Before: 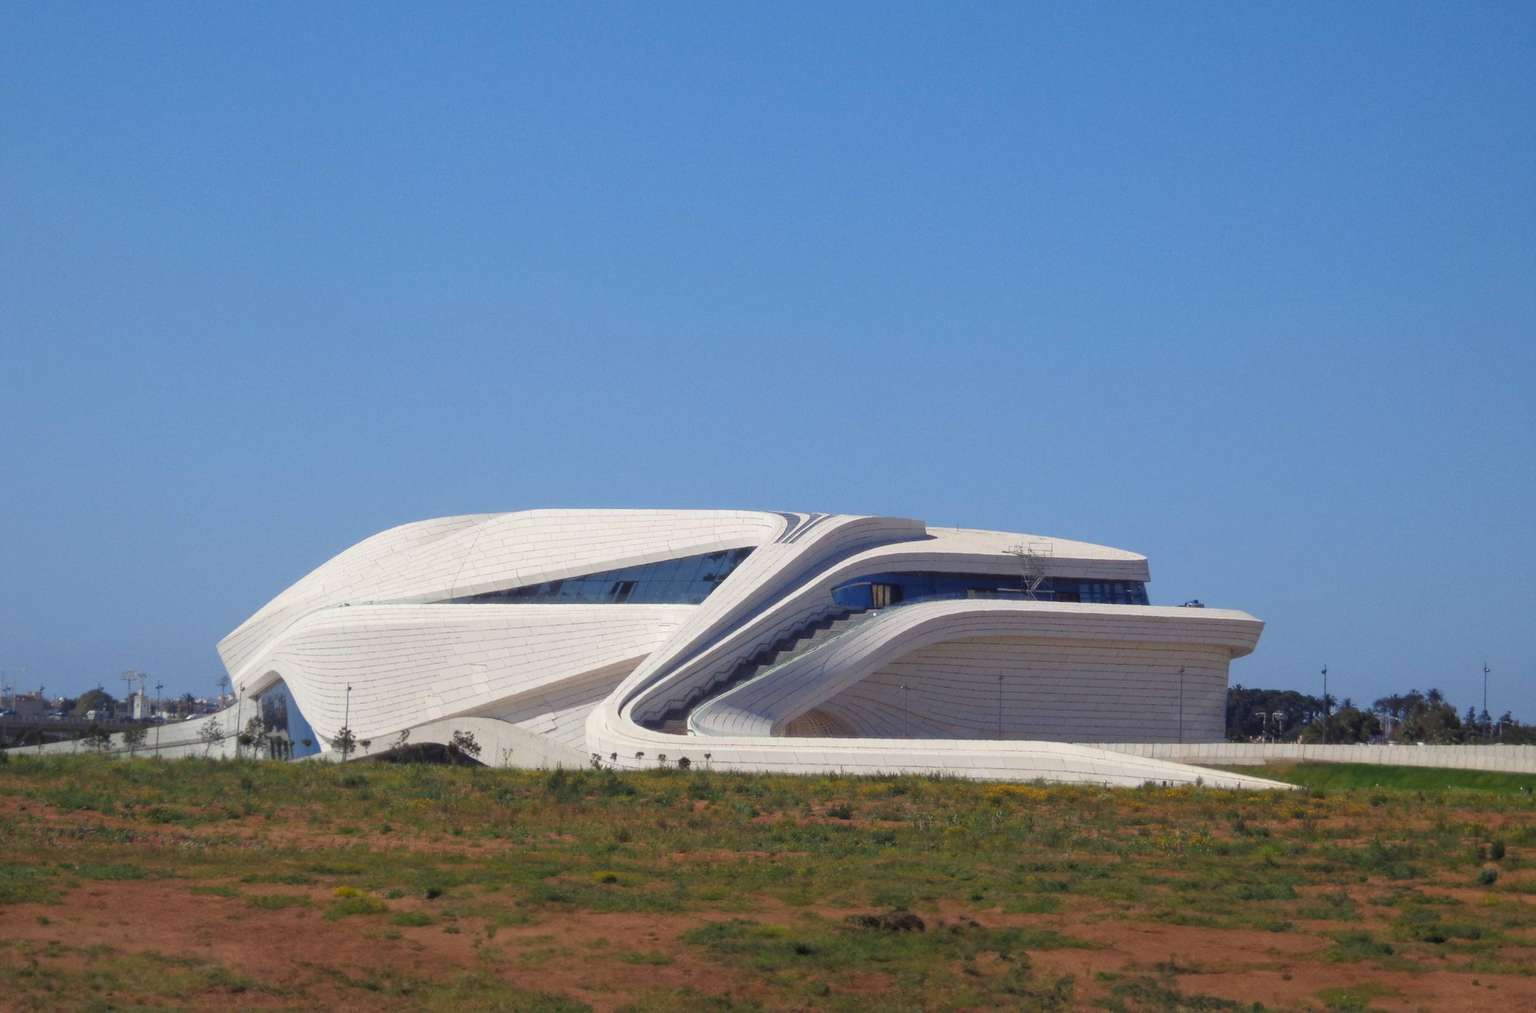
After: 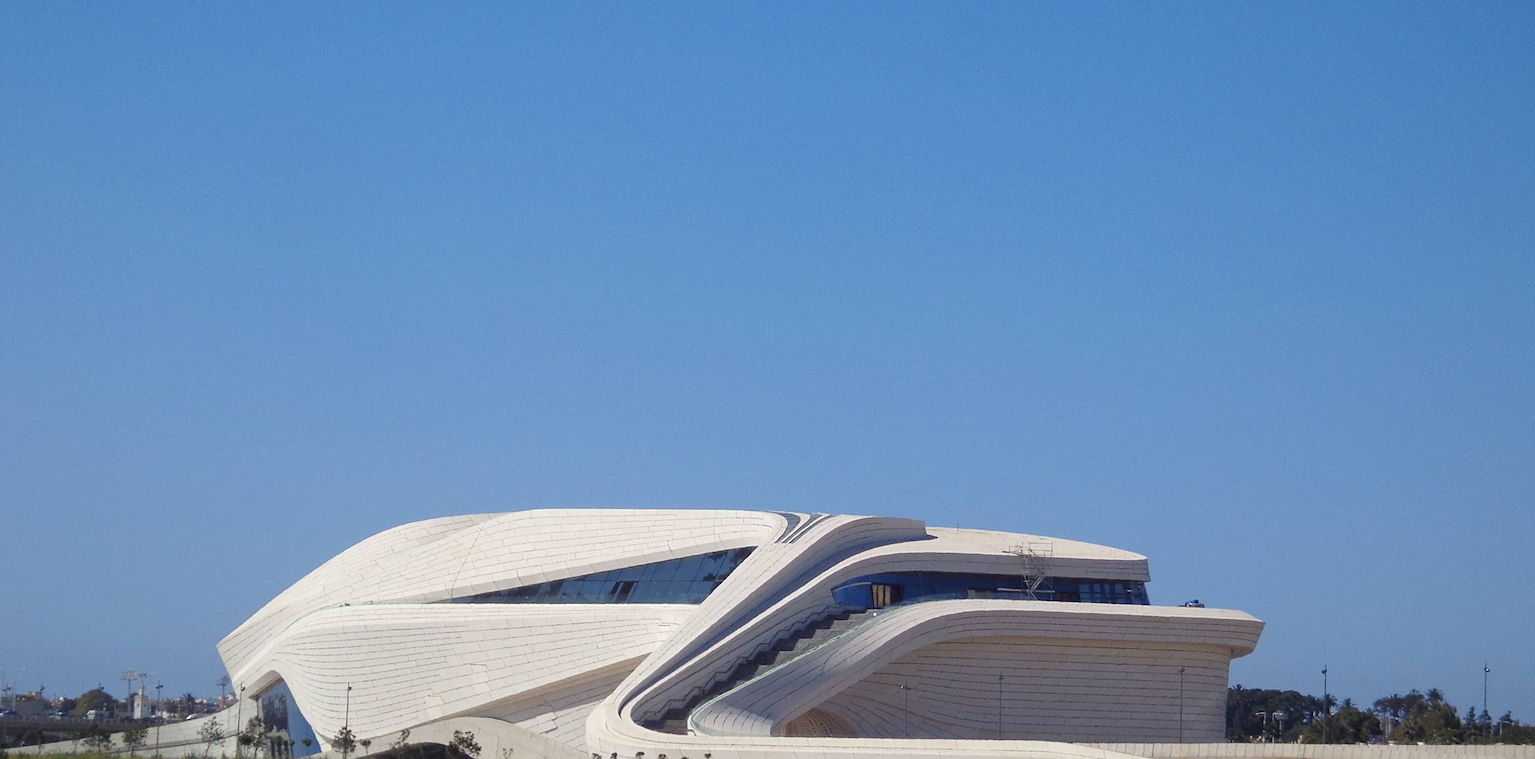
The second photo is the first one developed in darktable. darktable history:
white balance: emerald 1
crop: bottom 24.967%
sharpen: on, module defaults
